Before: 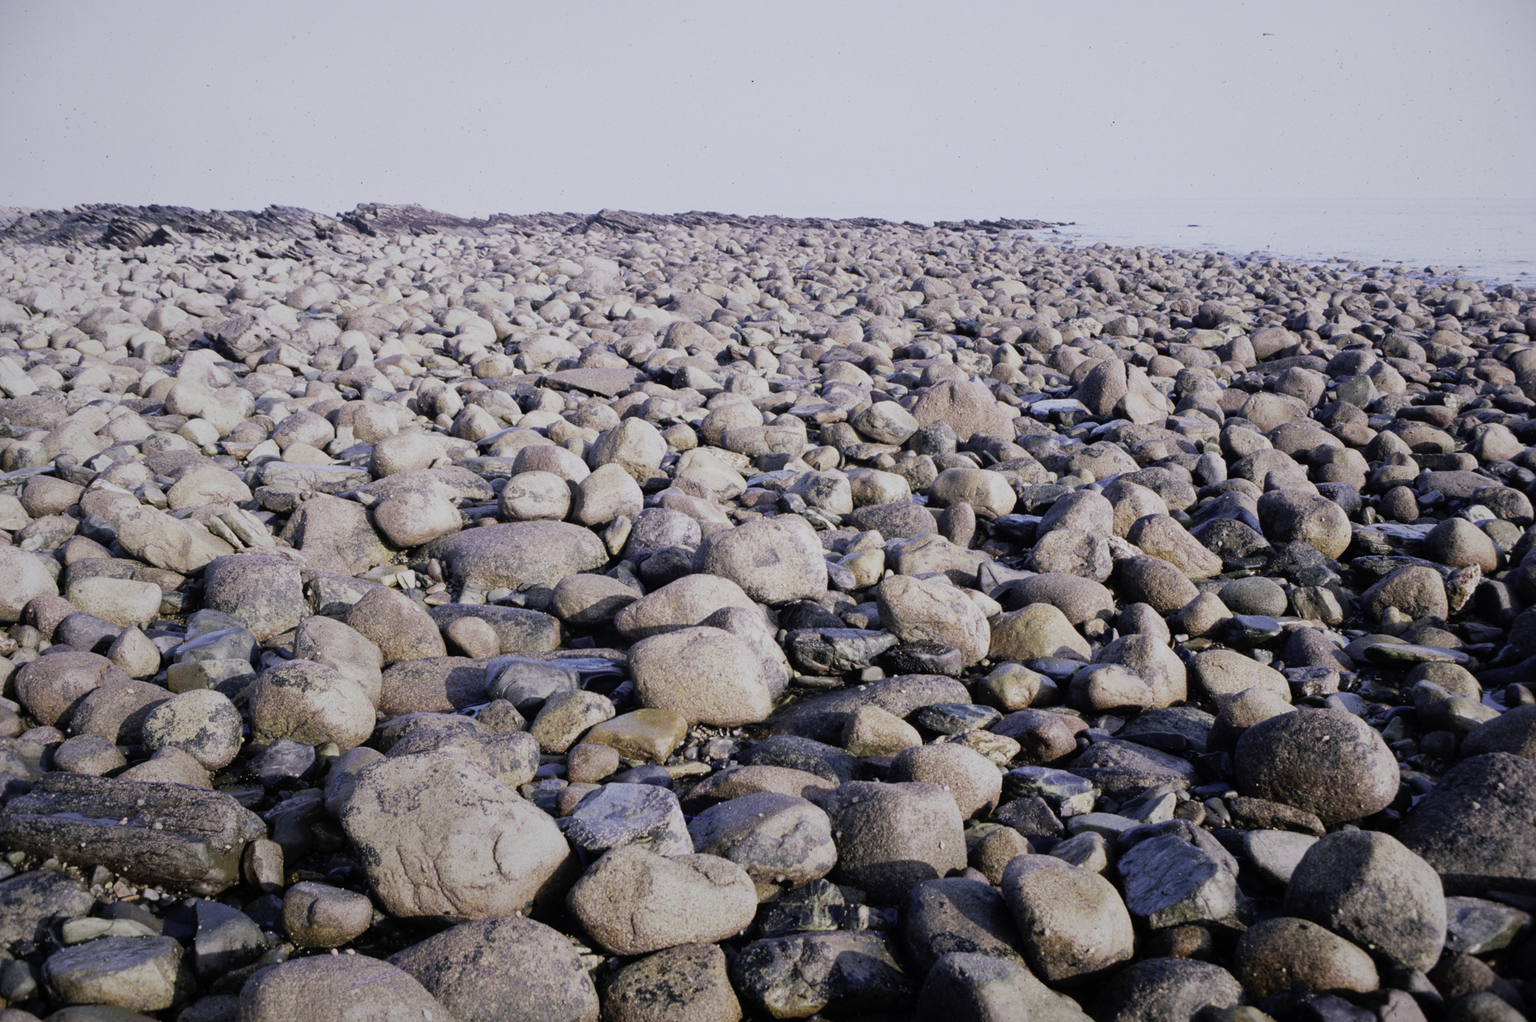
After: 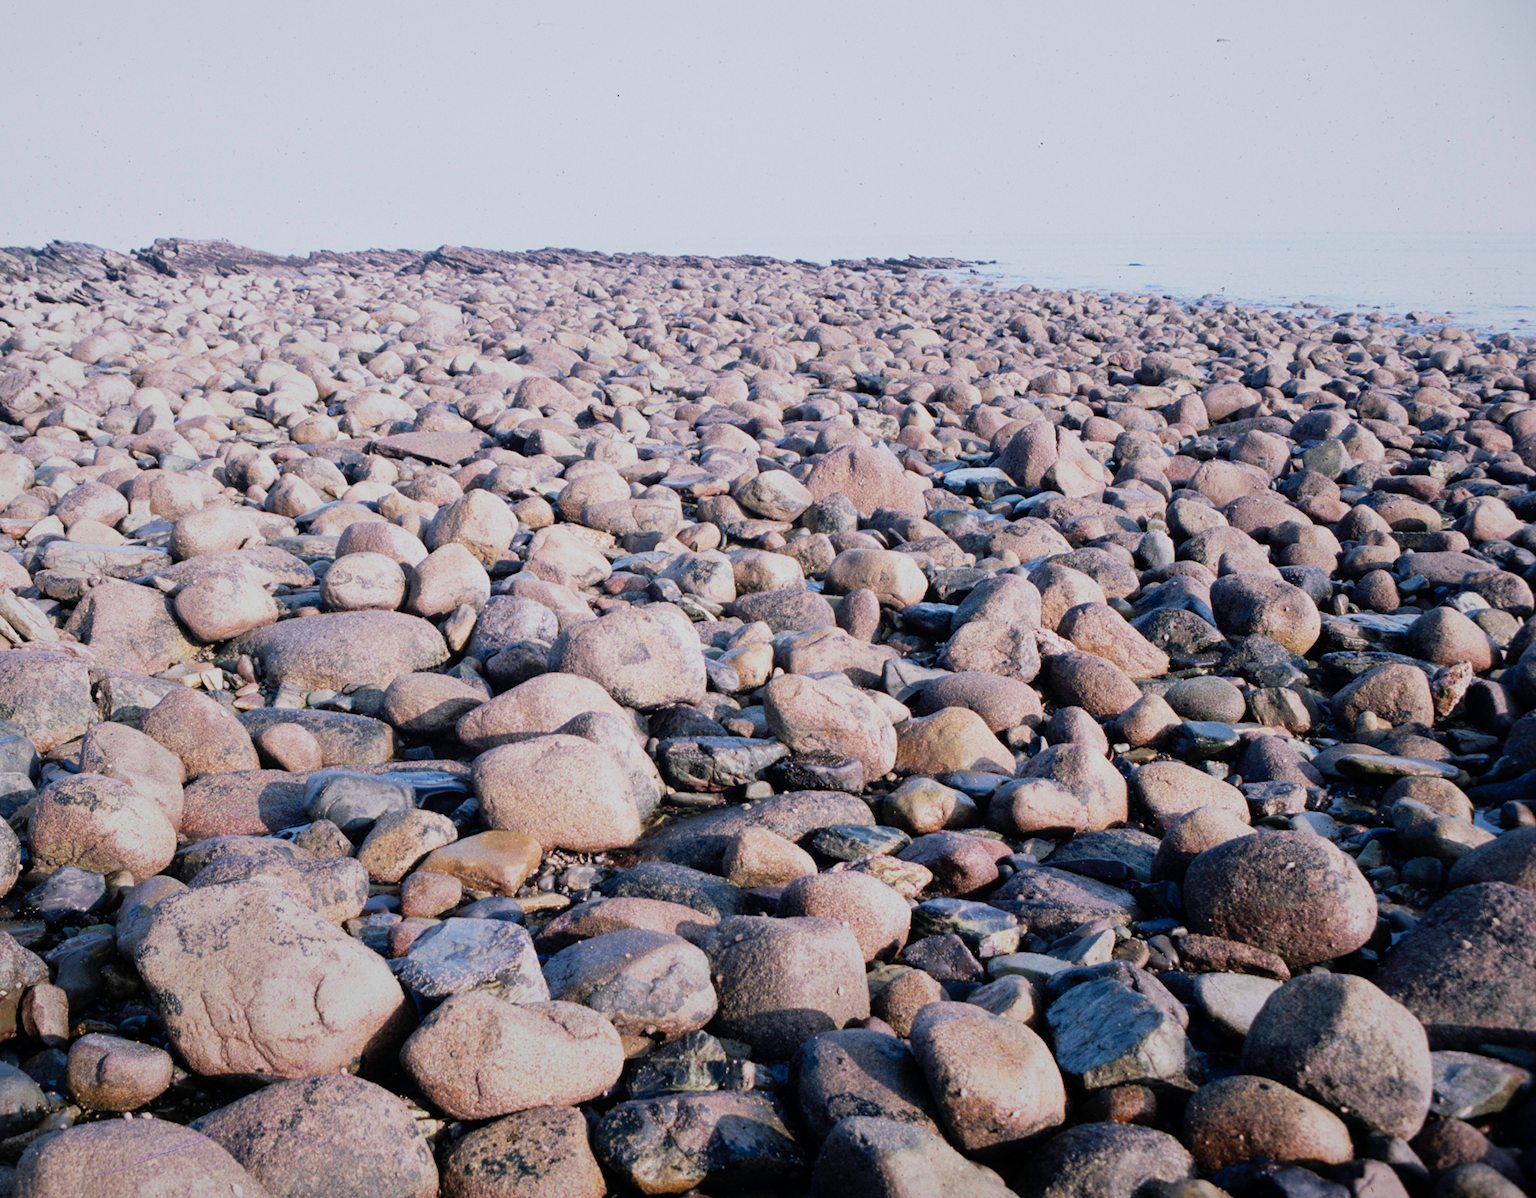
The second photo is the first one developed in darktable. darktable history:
crop and rotate: left 14.713%
